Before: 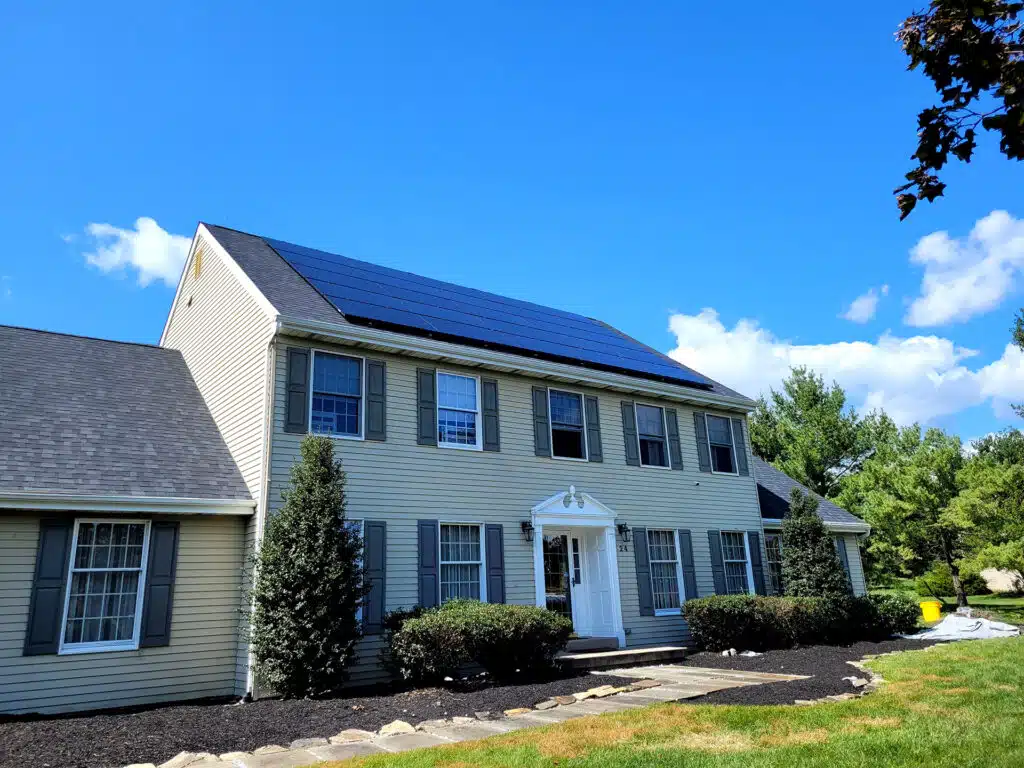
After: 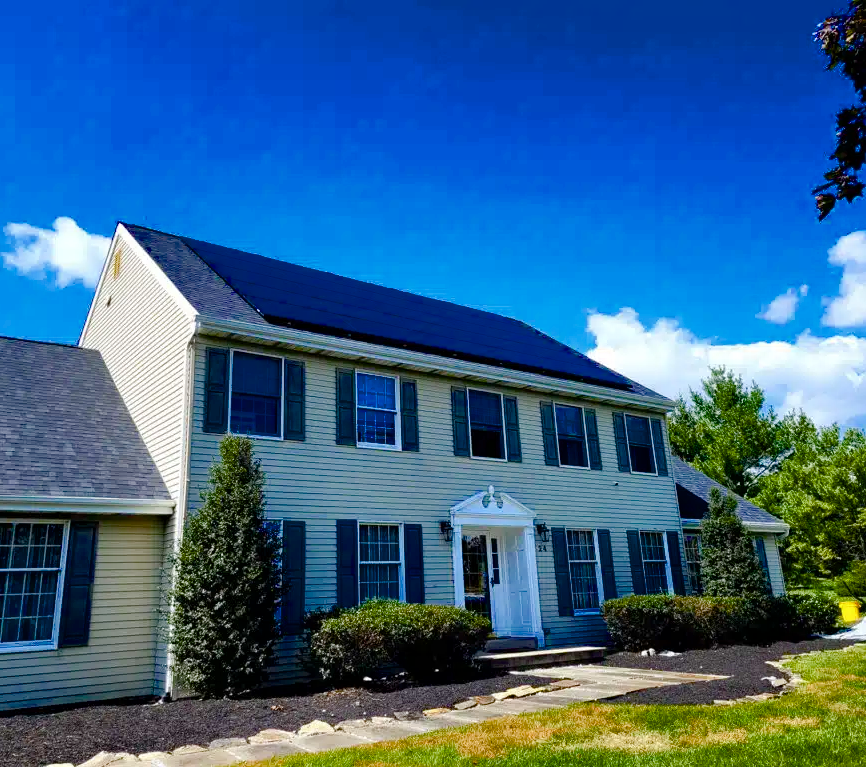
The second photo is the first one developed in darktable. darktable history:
color balance rgb: linear chroma grading › shadows 31.487%, linear chroma grading › global chroma -1.887%, linear chroma grading › mid-tones 4.281%, perceptual saturation grading › global saturation 24.295%, perceptual saturation grading › highlights -24.427%, perceptual saturation grading › mid-tones 24.658%, perceptual saturation grading › shadows 39.623%, saturation formula JzAzBz (2021)
crop: left 7.991%, right 7.433%
contrast brightness saturation: saturation -0.037
